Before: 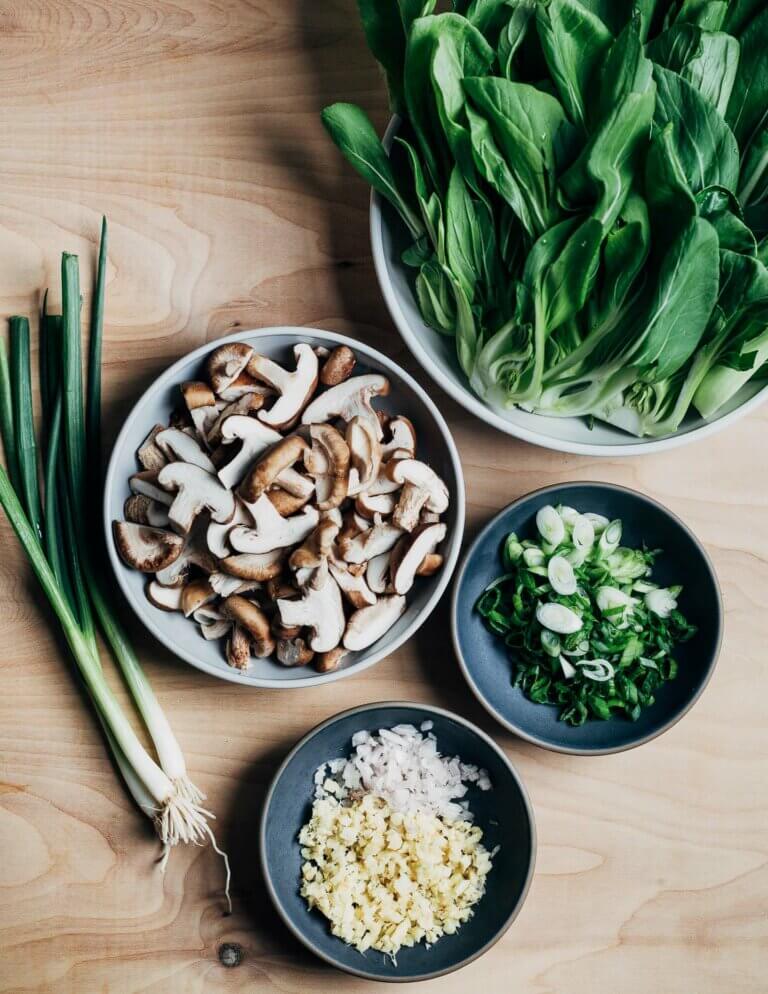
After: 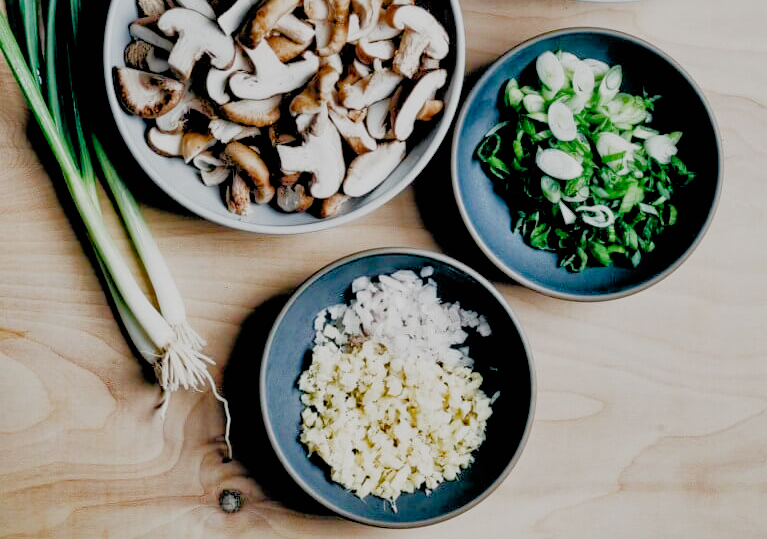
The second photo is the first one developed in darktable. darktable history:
crop and rotate: top 45.725%, right 0.065%
filmic rgb: black relative exposure -3.26 EV, white relative exposure 3.46 EV, hardness 2.36, contrast 1.103, add noise in highlights 0, preserve chrominance no, color science v3 (2019), use custom middle-gray values true, contrast in highlights soft
tone equalizer: -7 EV 0.15 EV, -6 EV 0.607 EV, -5 EV 1.13 EV, -4 EV 1.29 EV, -3 EV 1.18 EV, -2 EV 0.6 EV, -1 EV 0.15 EV
